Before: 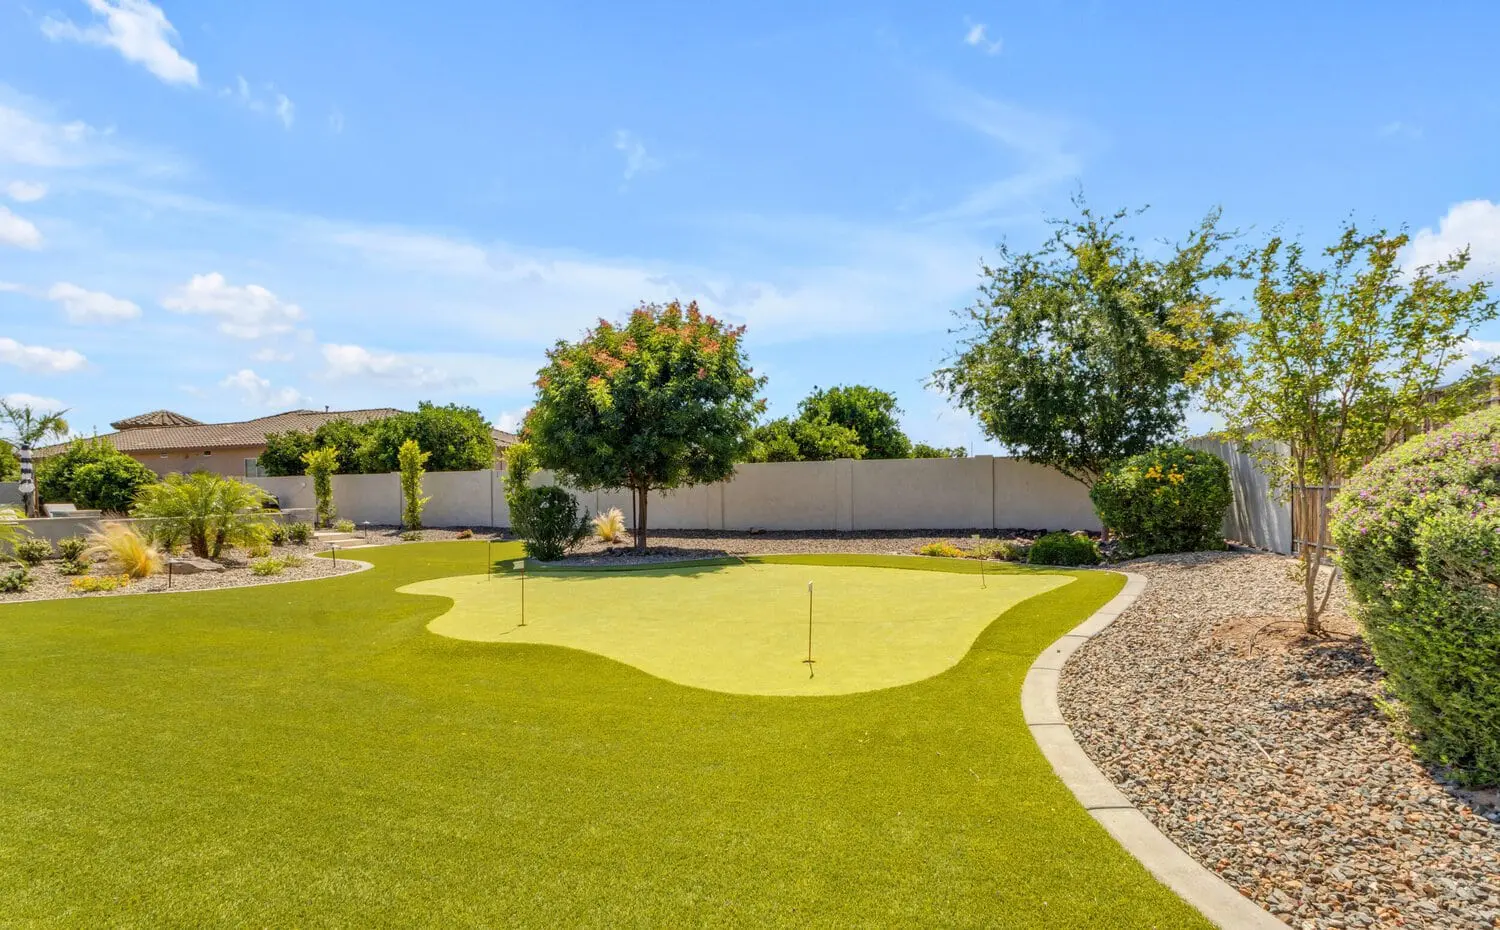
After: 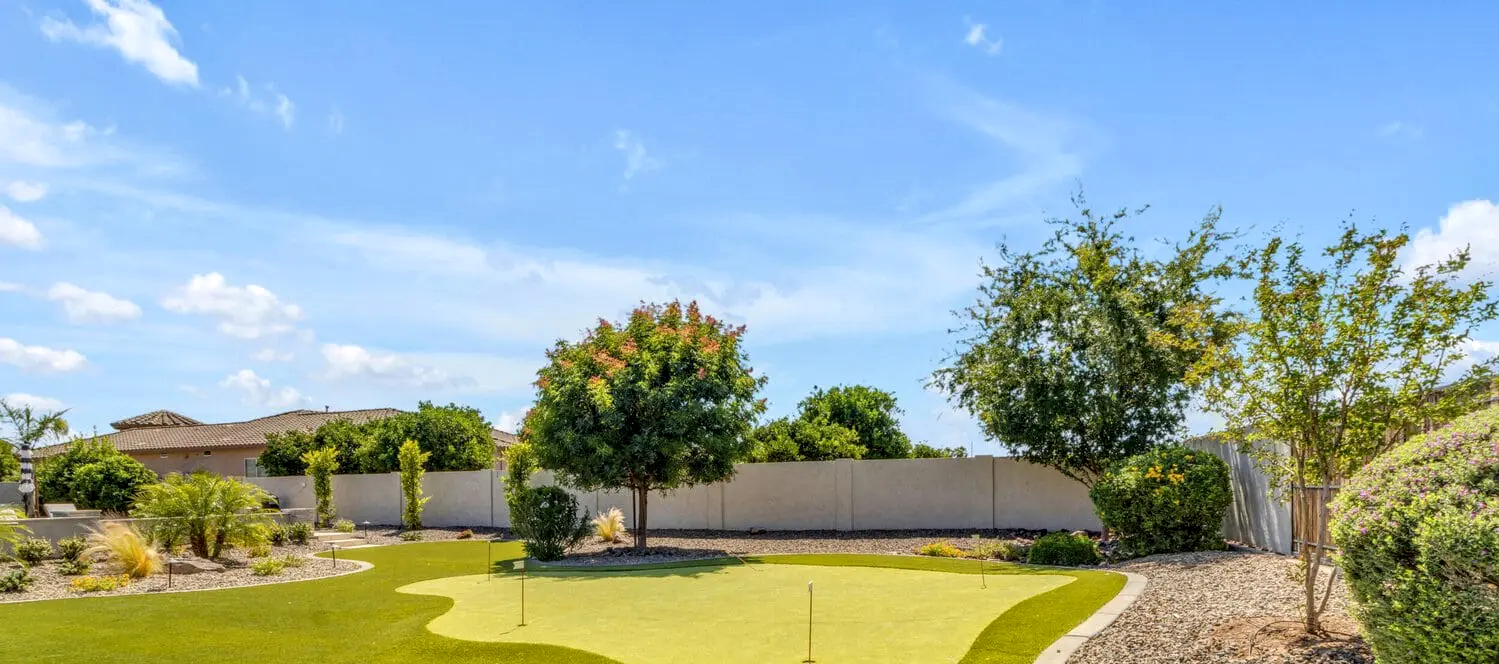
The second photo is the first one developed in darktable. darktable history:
crop: bottom 28.576%
local contrast: on, module defaults
